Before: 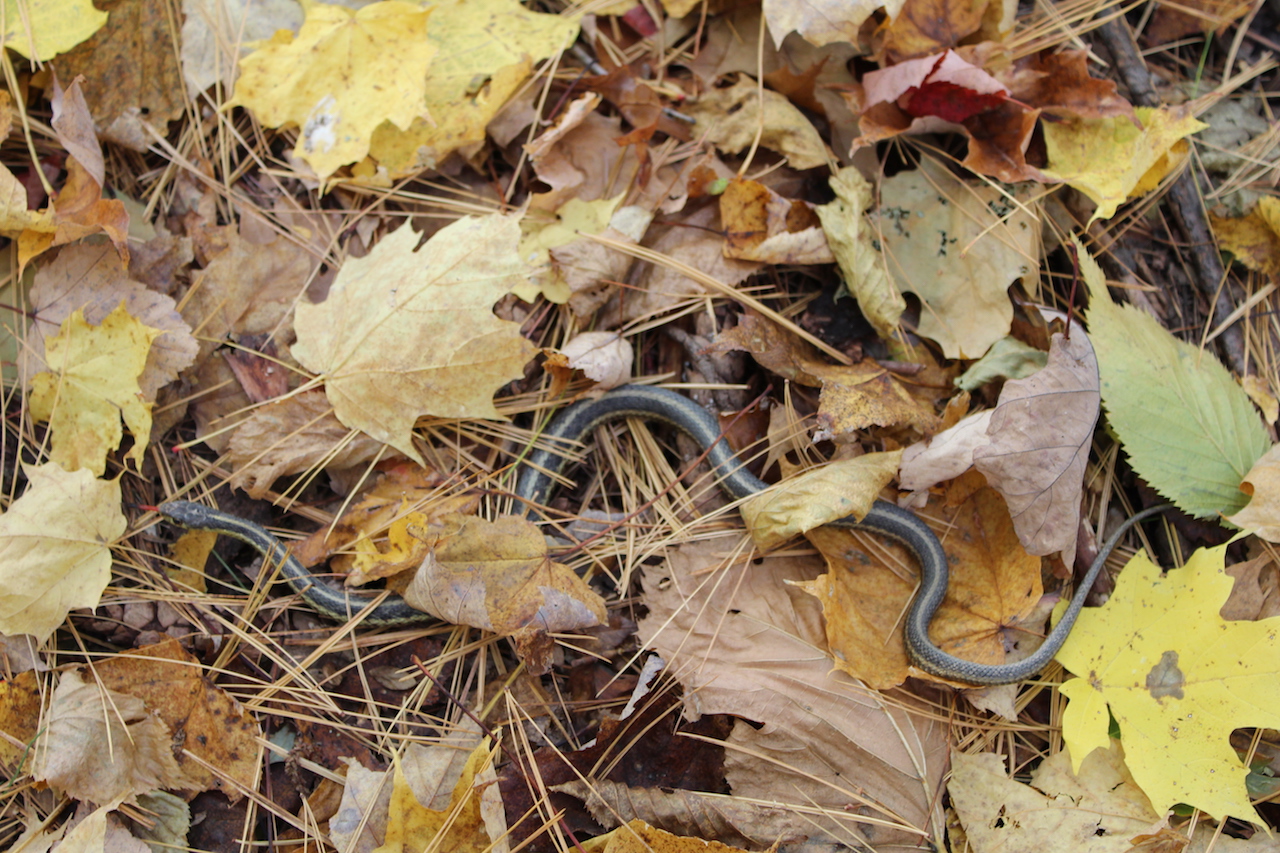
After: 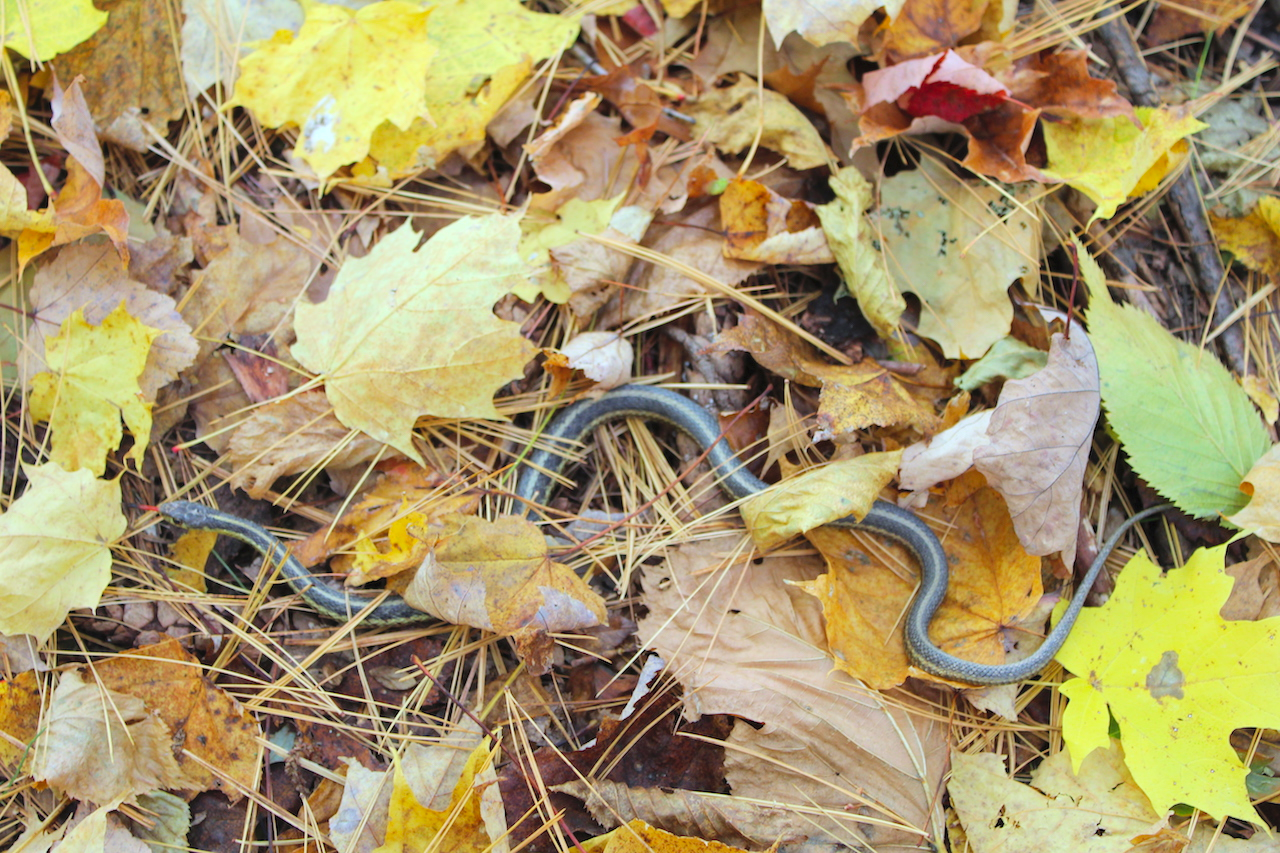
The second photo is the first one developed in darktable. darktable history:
white balance: red 0.925, blue 1.046
levels: mode automatic
contrast brightness saturation: contrast 0.07, brightness 0.18, saturation 0.4
